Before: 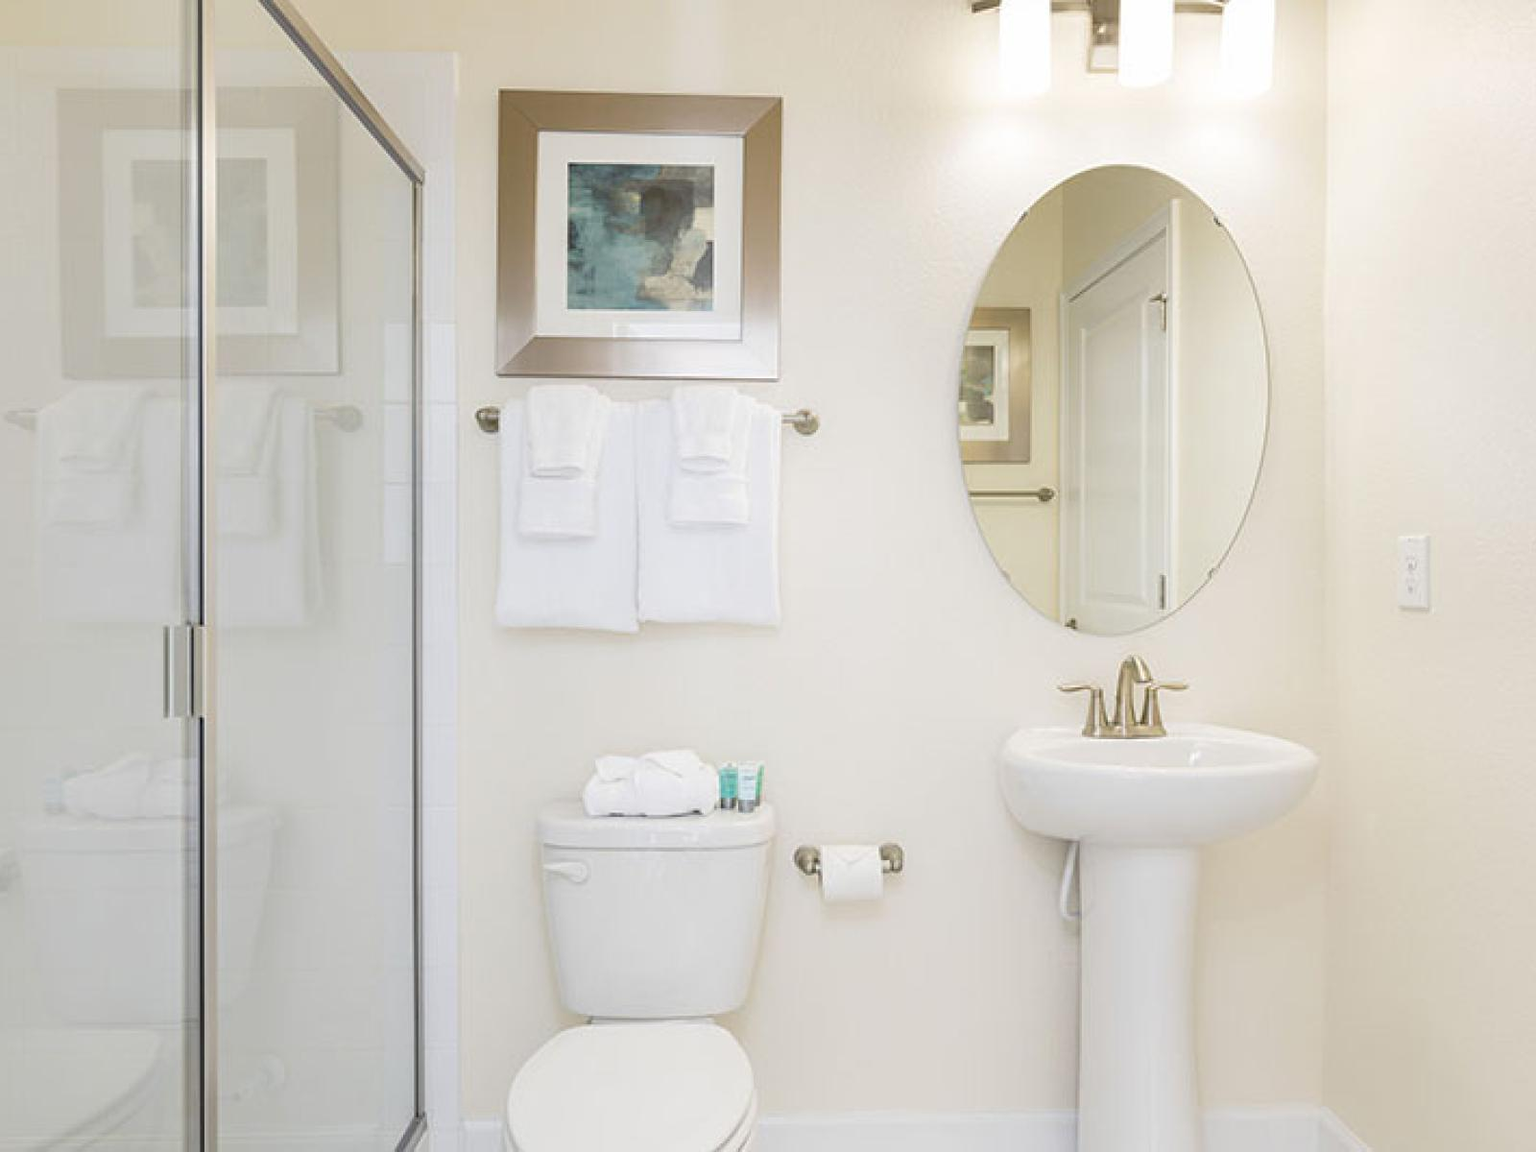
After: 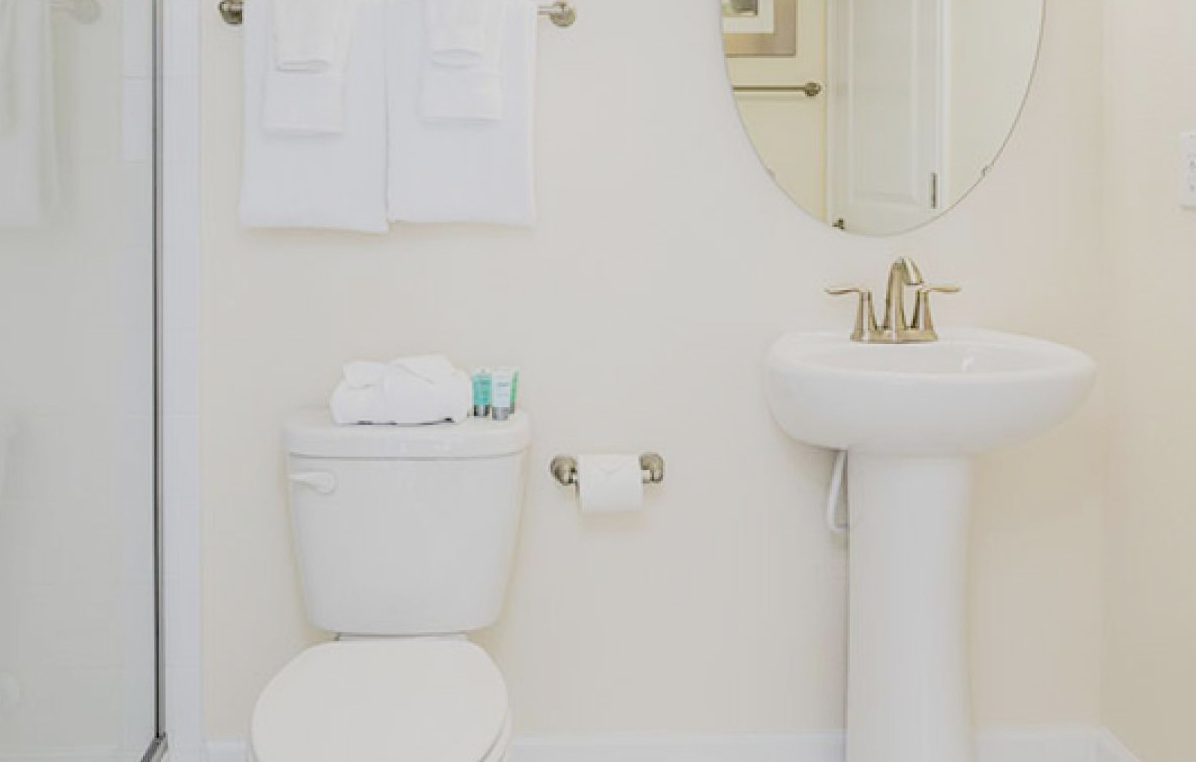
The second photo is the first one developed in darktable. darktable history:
crop and rotate: left 17.336%, top 35.575%, right 7.903%, bottom 0.864%
contrast brightness saturation: contrast 0.151, brightness -0.014, saturation 0.099
filmic rgb: black relative exposure -4.6 EV, white relative exposure 4.78 EV, hardness 2.36, latitude 36.03%, contrast 1.041, highlights saturation mix 1.11%, shadows ↔ highlights balance 1.18%
